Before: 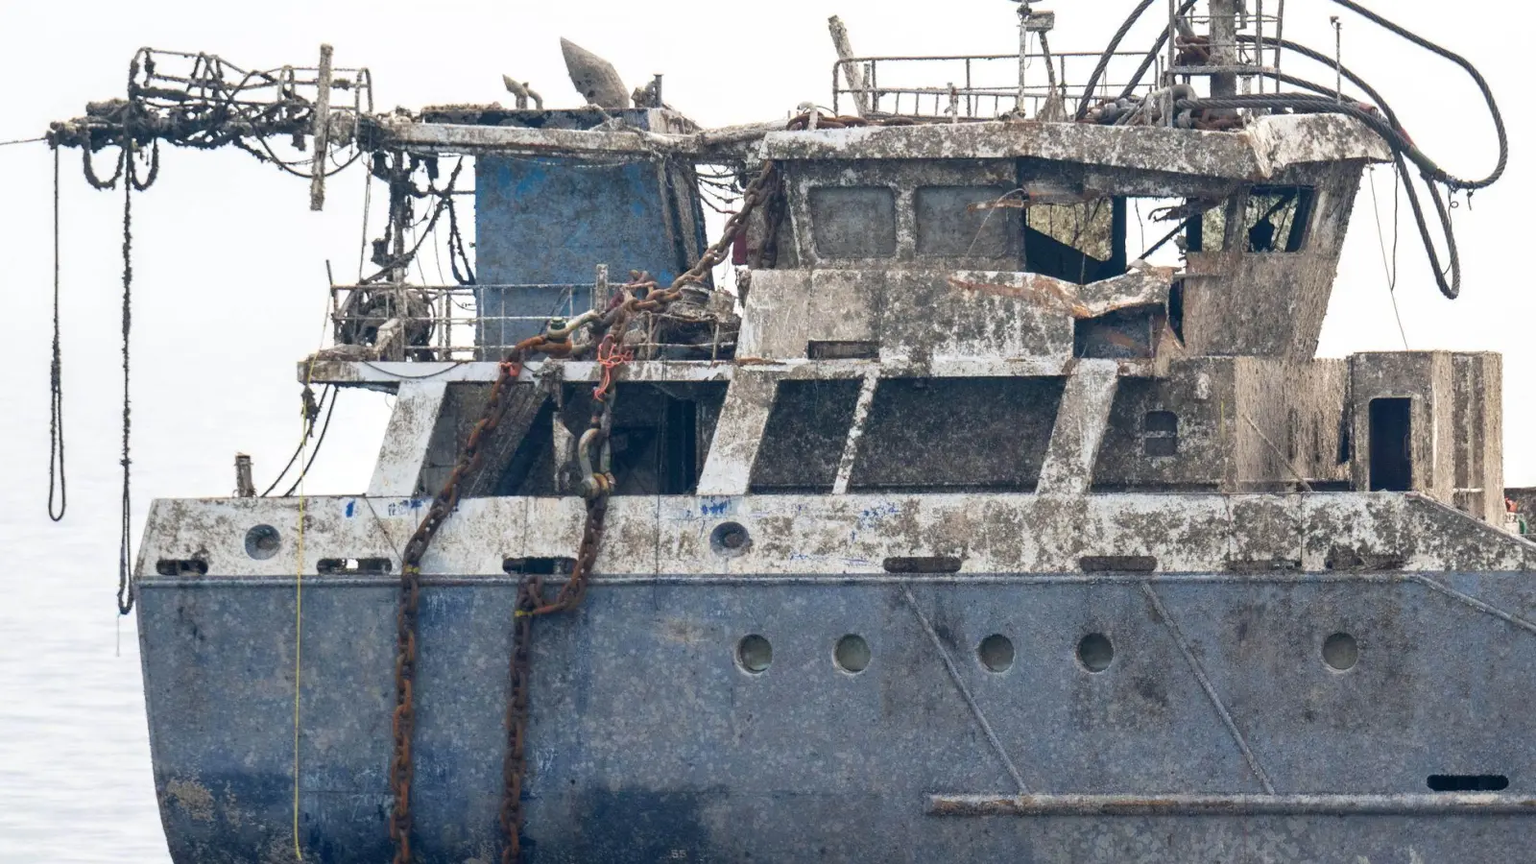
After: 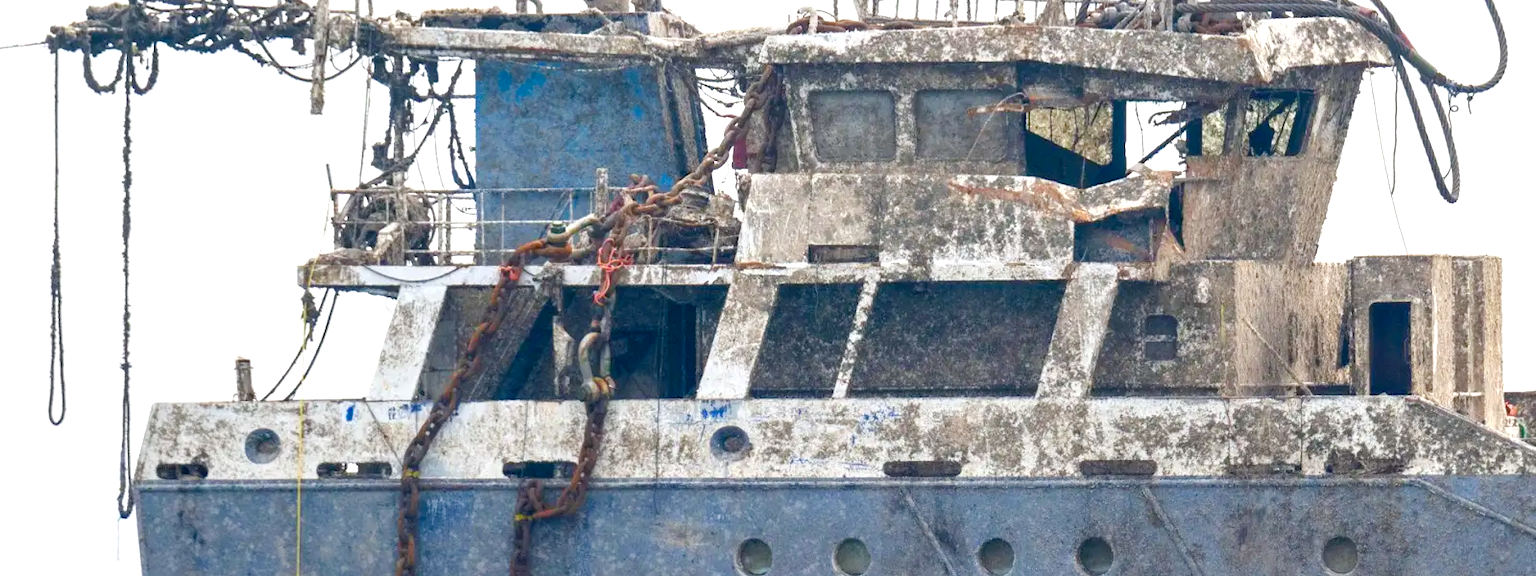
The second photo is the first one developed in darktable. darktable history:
crop: top 11.162%, bottom 22.056%
color balance rgb: perceptual saturation grading › global saturation 20%, perceptual saturation grading › highlights -25.31%, perceptual saturation grading › shadows 50.237%, perceptual brilliance grading › global brilliance 9.964%, perceptual brilliance grading › shadows 14.274%
